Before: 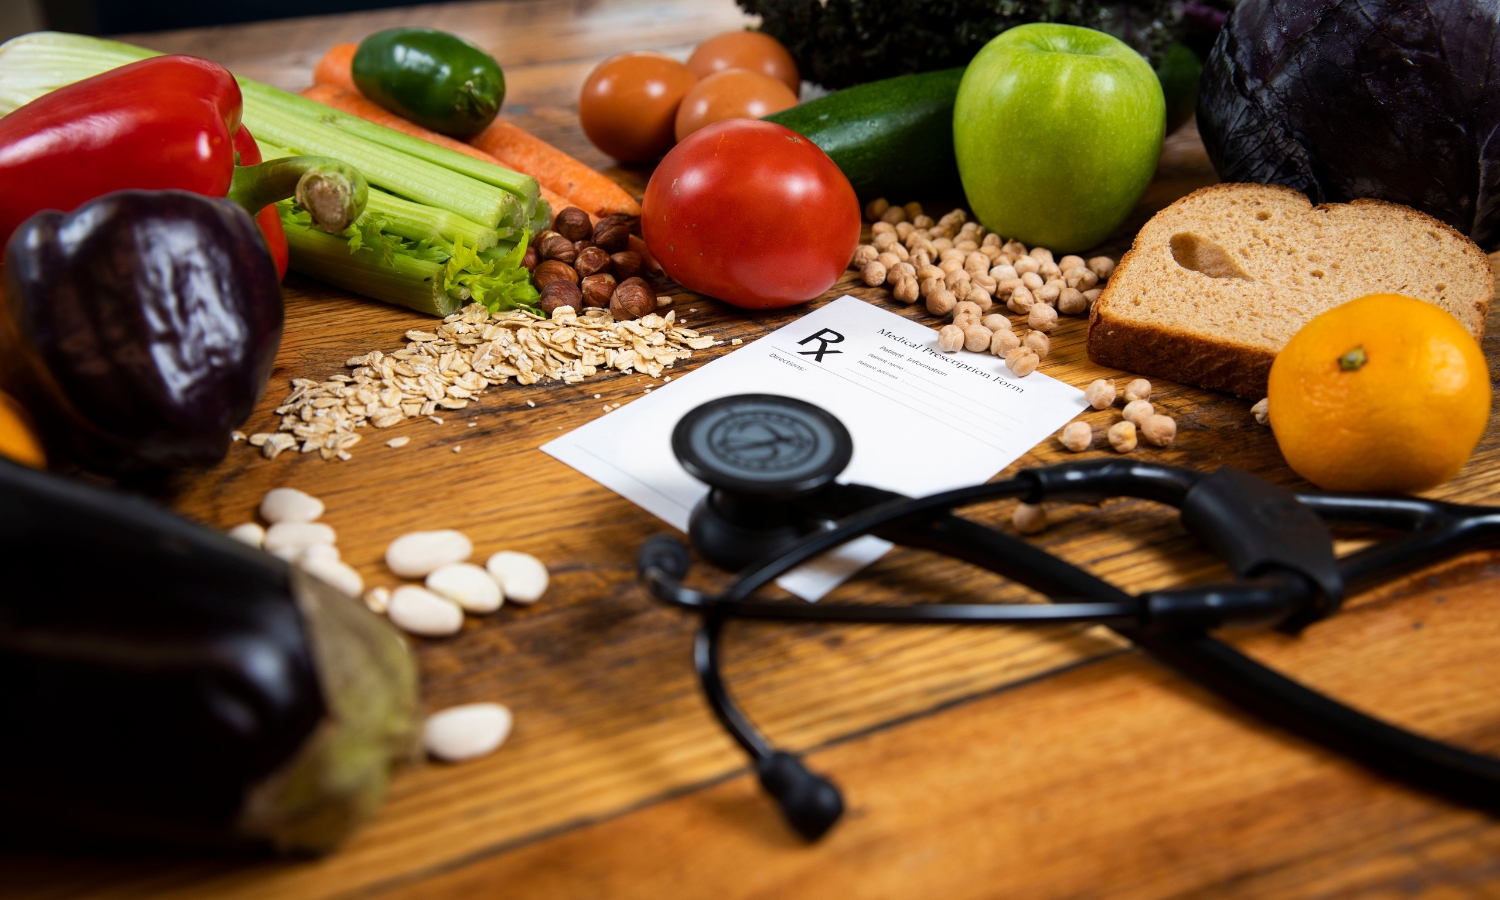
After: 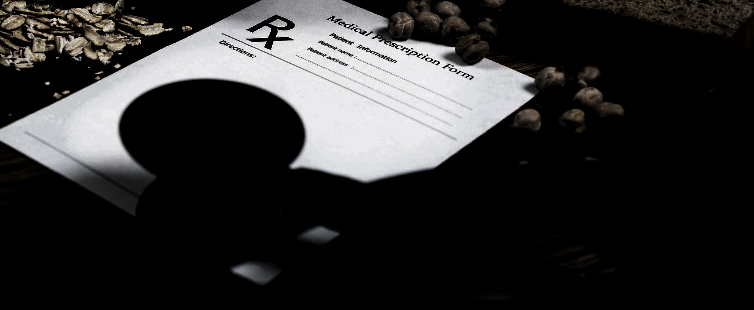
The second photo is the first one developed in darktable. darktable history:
levels: levels [0.721, 0.937, 0.997]
contrast brightness saturation: contrast 0.202, brightness 0.169, saturation 0.216
crop: left 36.702%, top 34.799%, right 12.966%, bottom 30.696%
